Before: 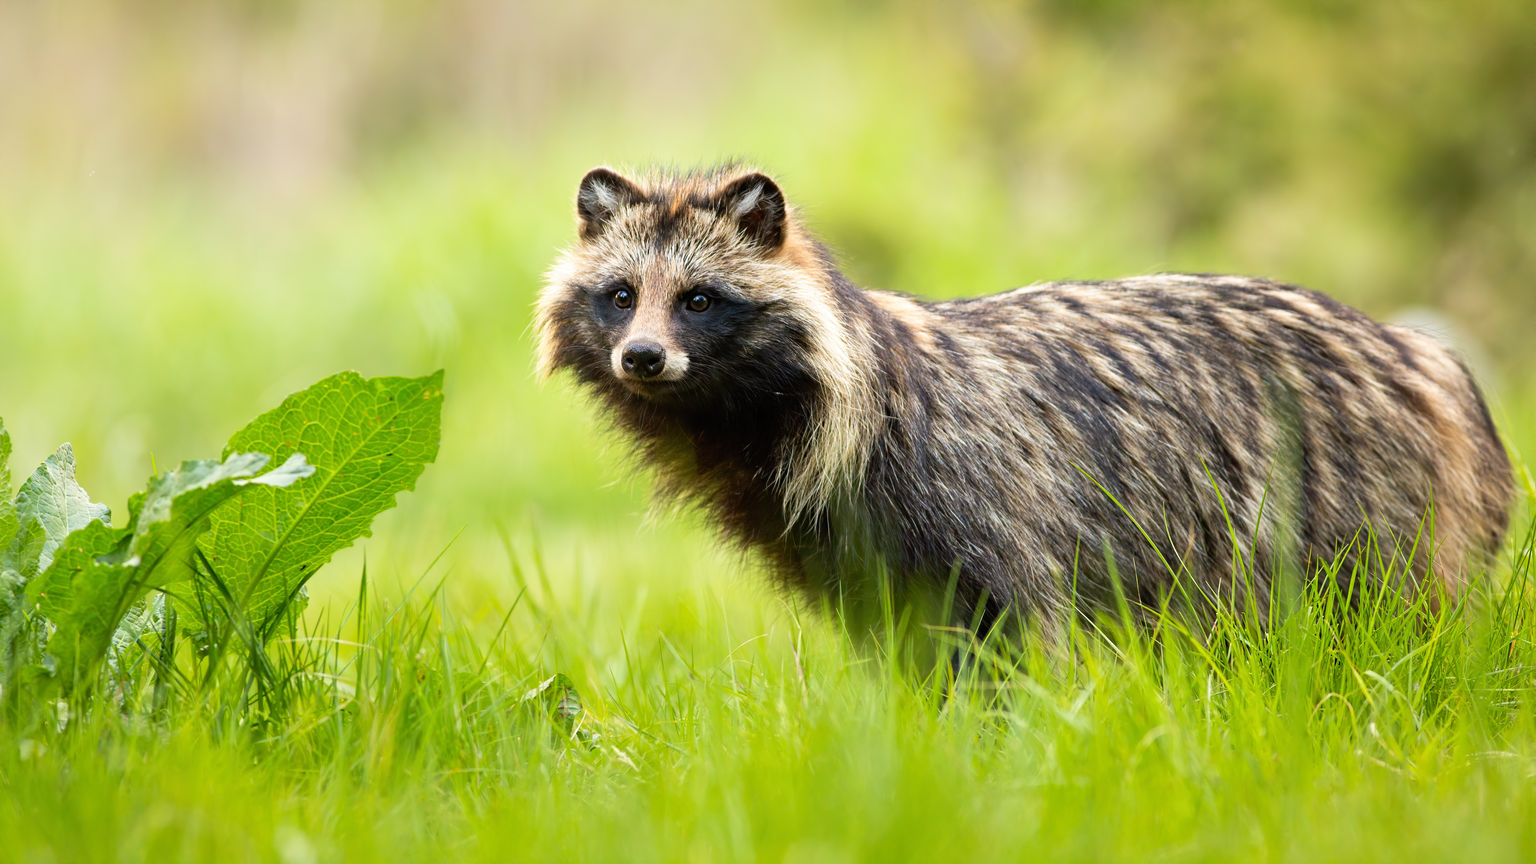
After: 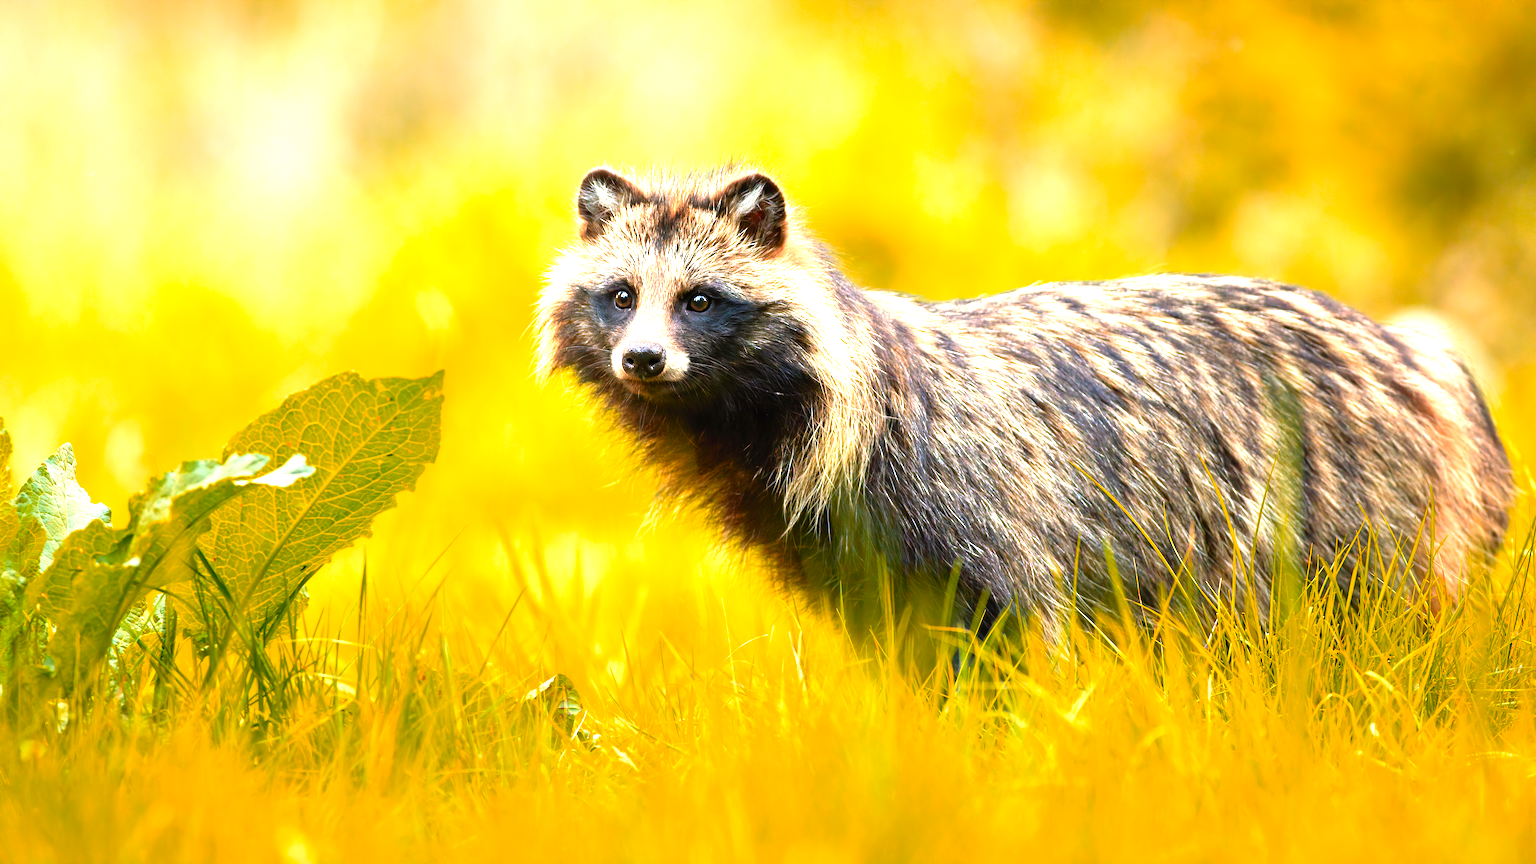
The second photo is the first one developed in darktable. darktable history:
color zones: curves: ch0 [(0.473, 0.374) (0.742, 0.784)]; ch1 [(0.354, 0.737) (0.742, 0.705)]; ch2 [(0.318, 0.421) (0.758, 0.532)]
exposure: black level correction 0, exposure 1.1 EV, compensate exposure bias true, compensate highlight preservation false
